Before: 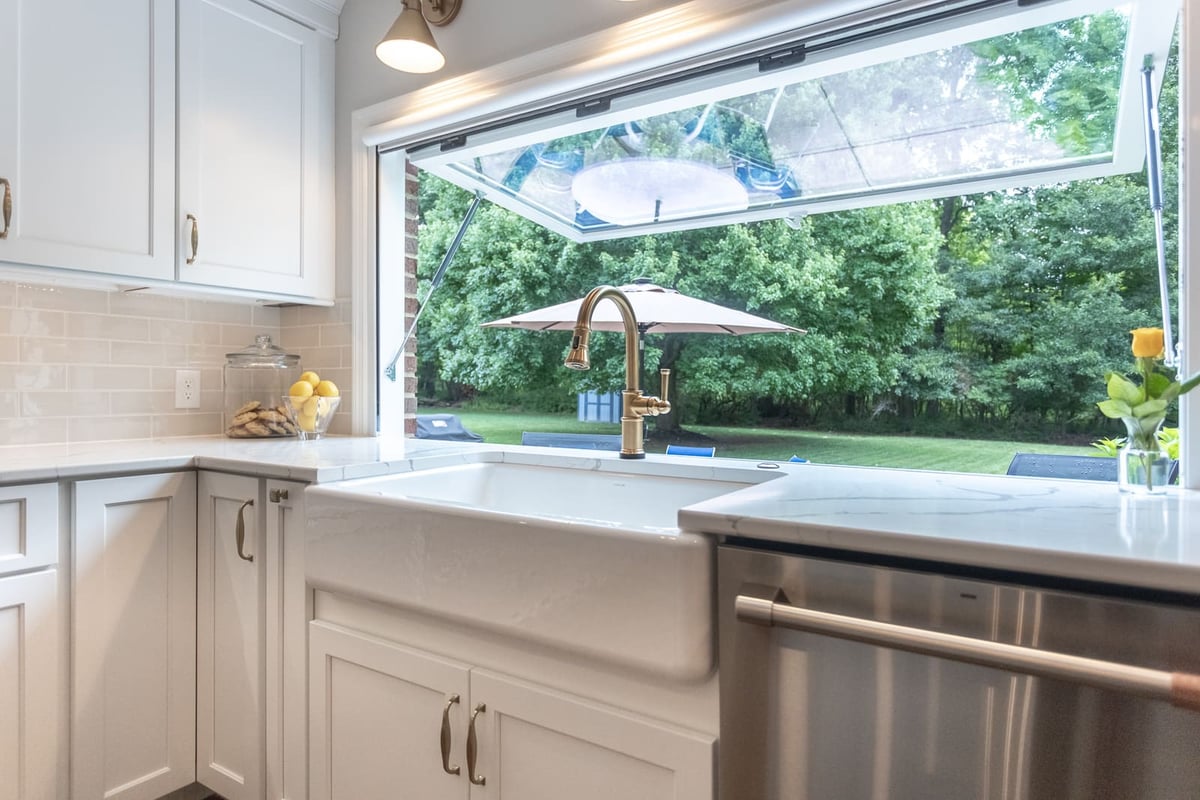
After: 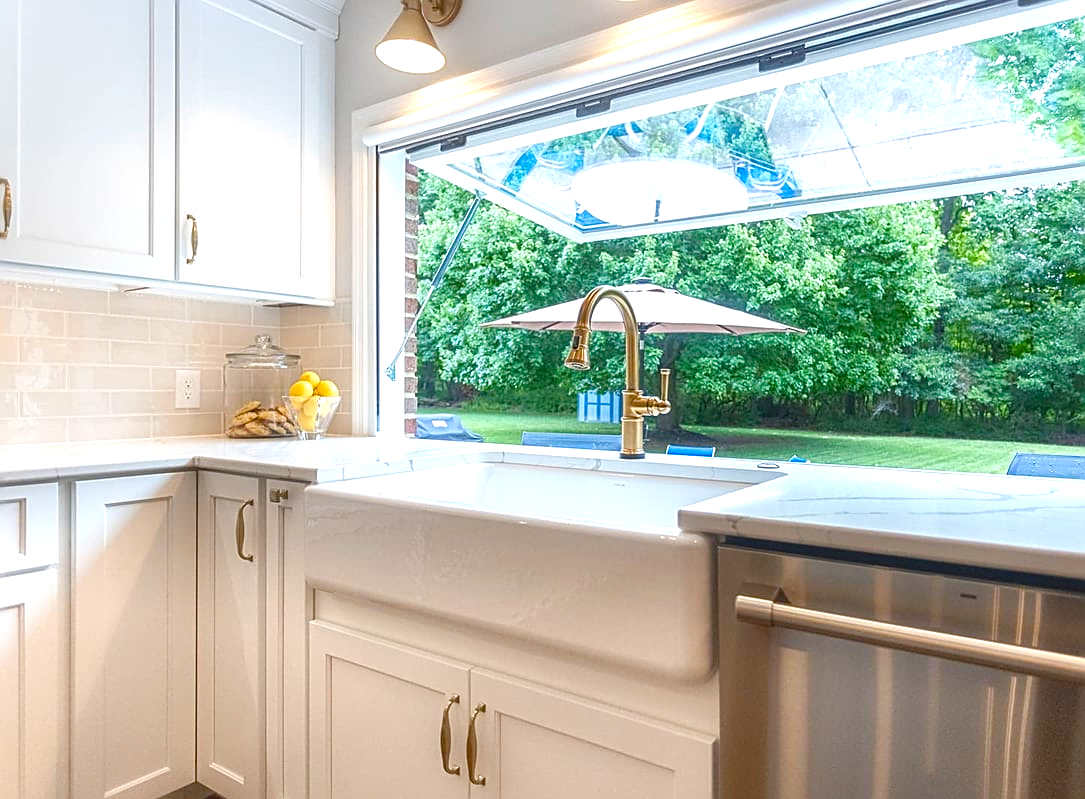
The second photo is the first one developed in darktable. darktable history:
tone equalizer: on, module defaults
contrast equalizer: y [[0.5, 0.486, 0.447, 0.446, 0.489, 0.5], [0.5 ×6], [0.5 ×6], [0 ×6], [0 ×6]]
crop: right 9.52%, bottom 0.044%
levels: white 90.69%, levels [0, 0.492, 0.984]
color balance rgb: linear chroma grading › global chroma 15.249%, perceptual saturation grading › global saturation 27.853%, perceptual saturation grading › highlights -25.136%, perceptual saturation grading › mid-tones 25.13%, perceptual saturation grading › shadows 49.791%, perceptual brilliance grading › global brilliance 11.76%
sharpen: on, module defaults
